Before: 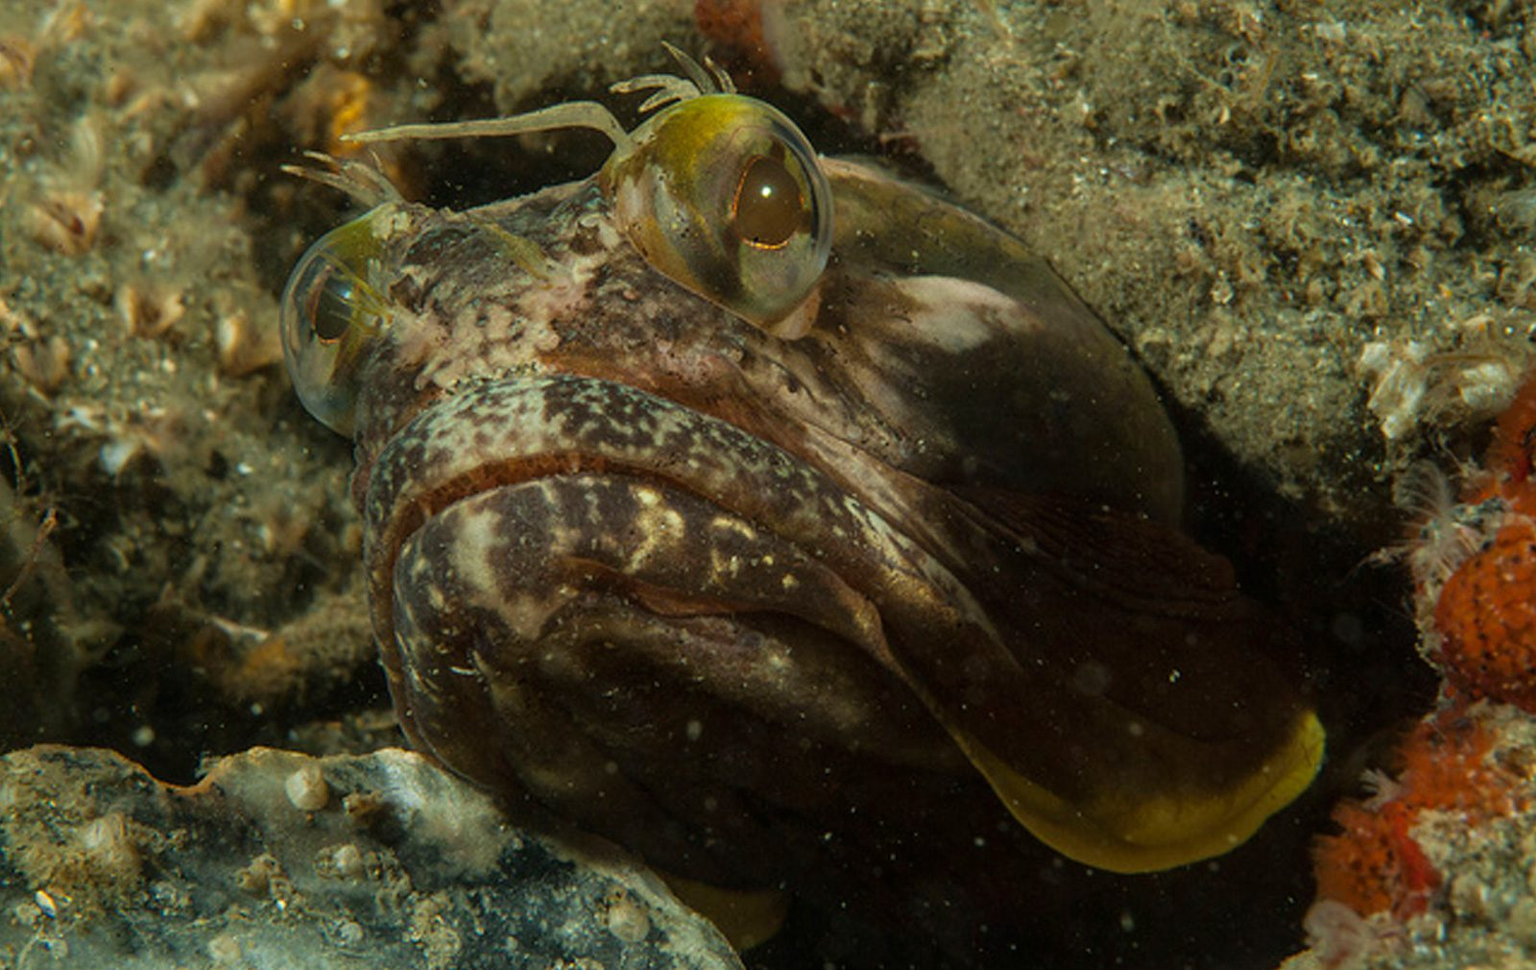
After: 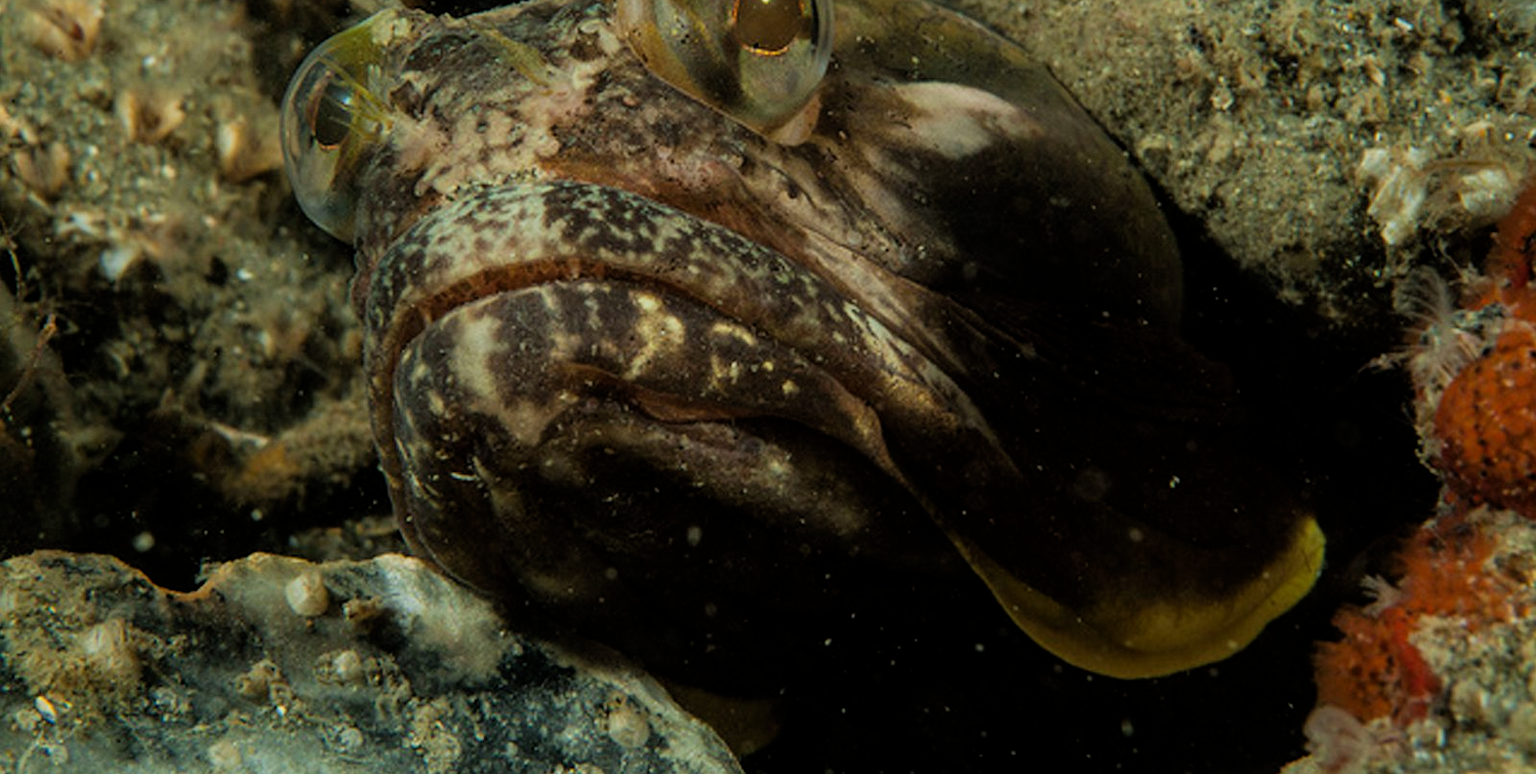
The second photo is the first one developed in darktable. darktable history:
exposure: compensate exposure bias true, compensate highlight preservation false
filmic rgb: middle gray luminance 9.17%, black relative exposure -10.66 EV, white relative exposure 3.45 EV, target black luminance 0%, hardness 5.98, latitude 59.6%, contrast 1.086, highlights saturation mix 3.65%, shadows ↔ highlights balance 29.41%, contrast in shadows safe
crop and rotate: top 20.079%
